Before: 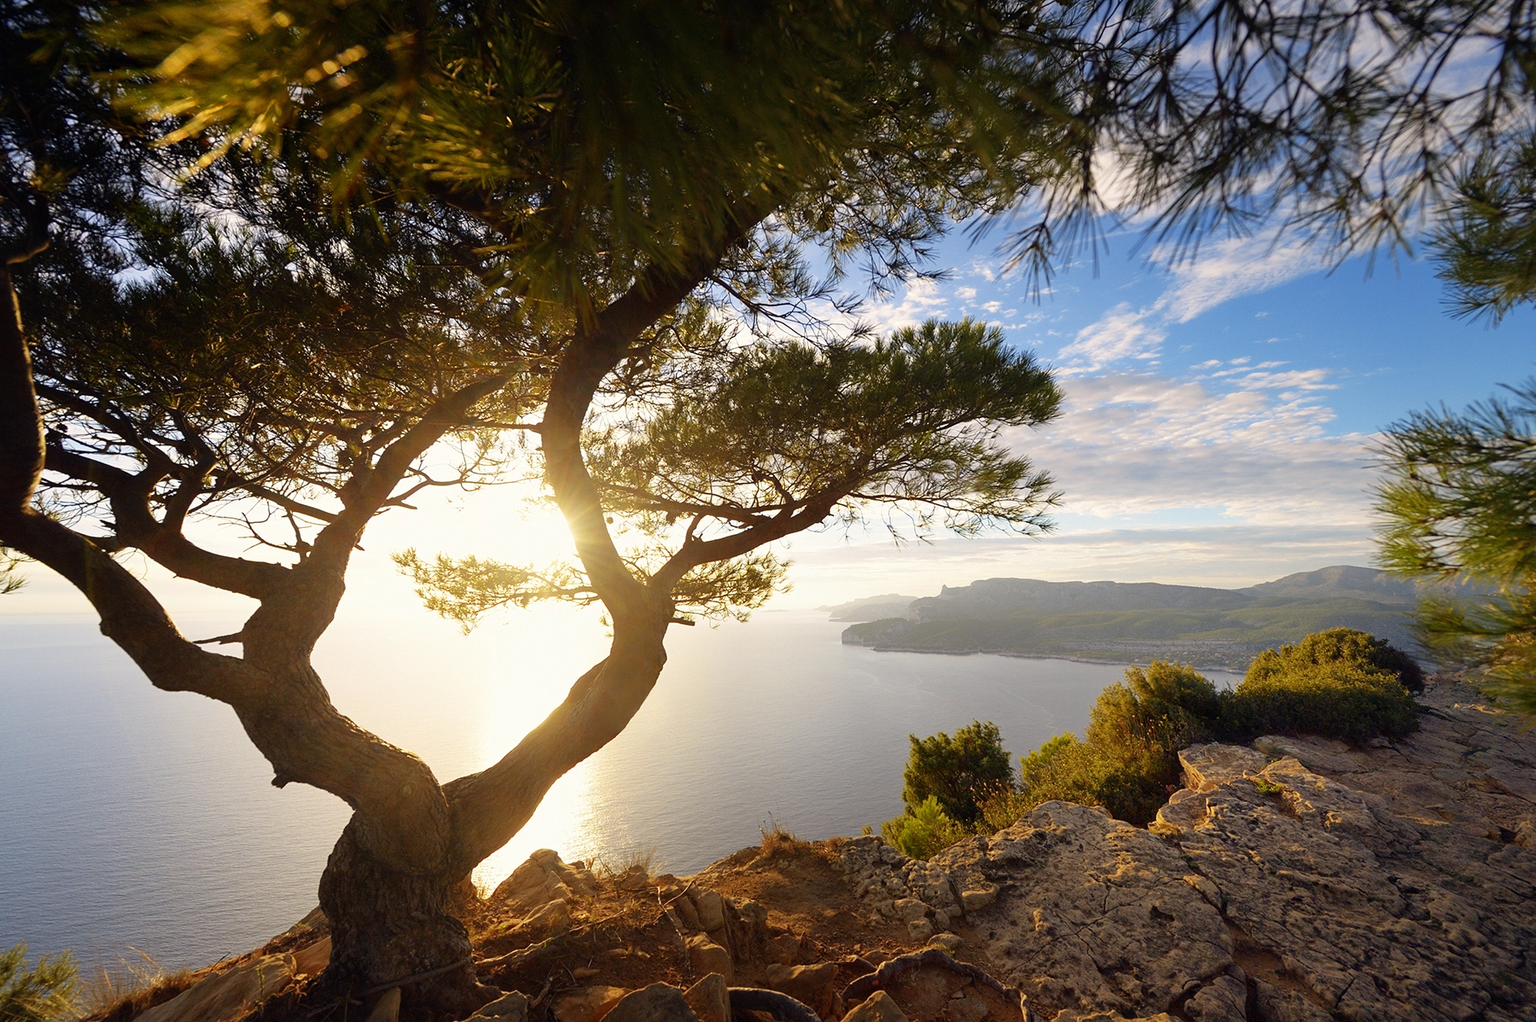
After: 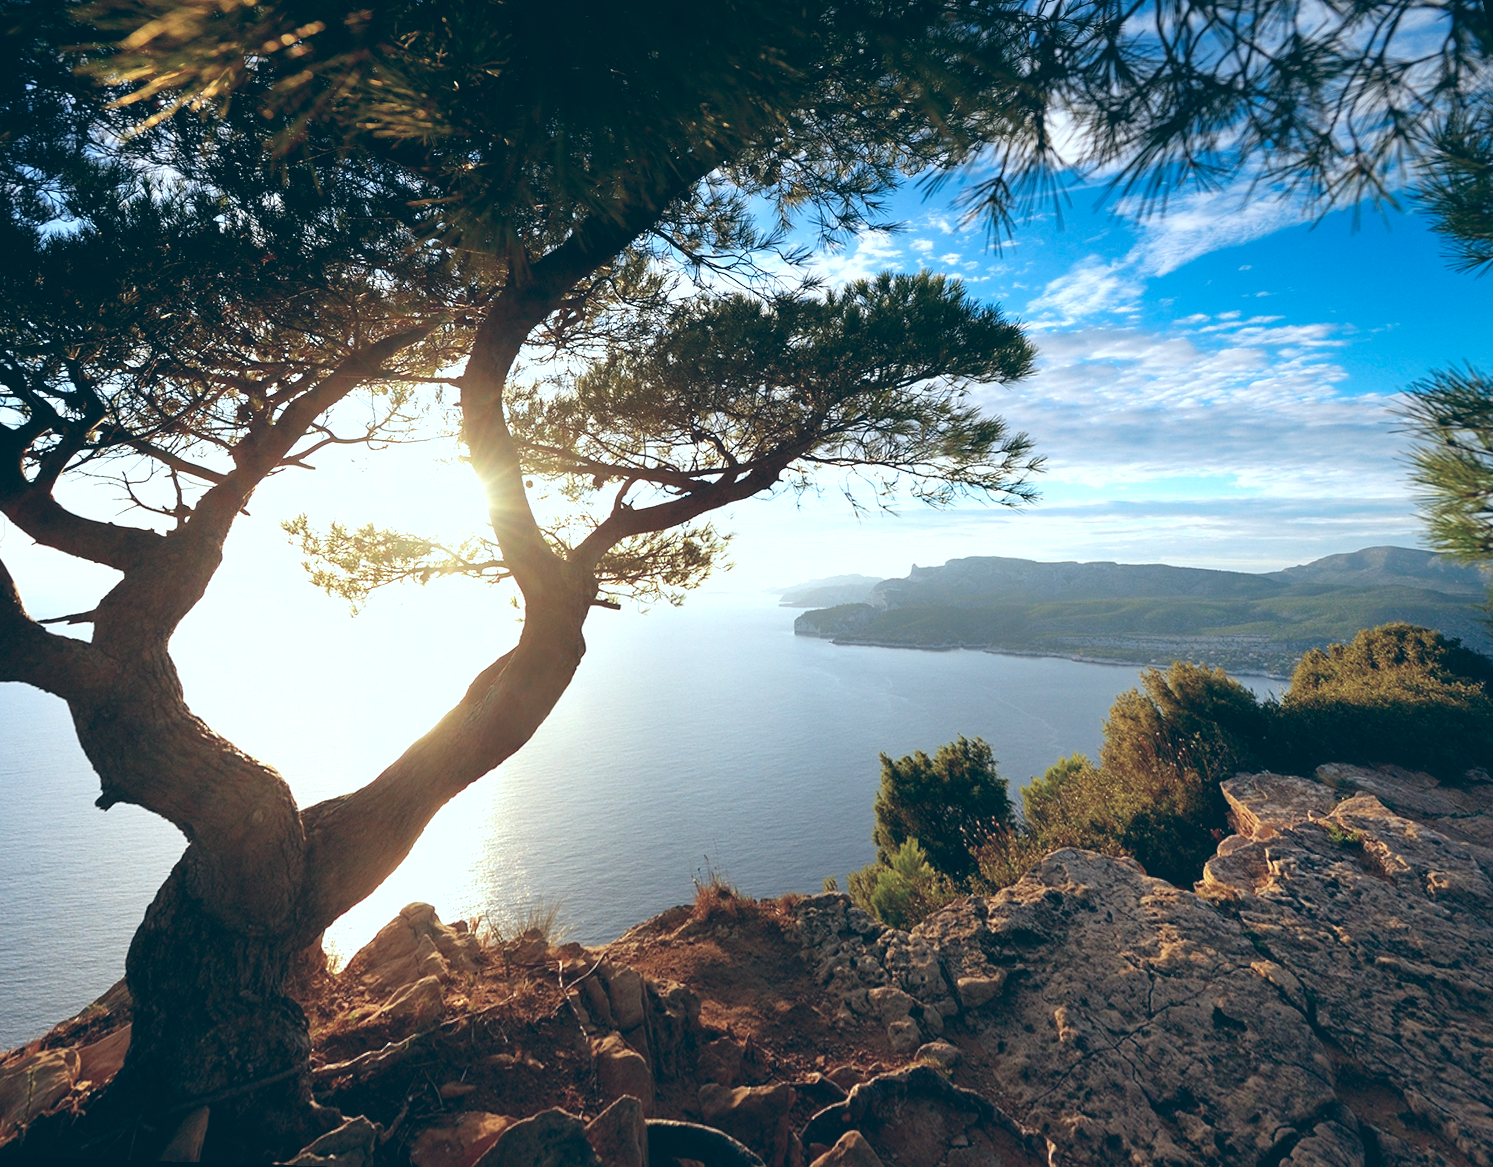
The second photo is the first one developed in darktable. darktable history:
color balance: lift [1.016, 0.983, 1, 1.017], gamma [0.958, 1, 1, 1], gain [0.981, 1.007, 0.993, 1.002], input saturation 118.26%, contrast 13.43%, contrast fulcrum 21.62%, output saturation 82.76%
rotate and perspective: rotation 0.72°, lens shift (vertical) -0.352, lens shift (horizontal) -0.051, crop left 0.152, crop right 0.859, crop top 0.019, crop bottom 0.964
color contrast: green-magenta contrast 0.84, blue-yellow contrast 0.86
color correction: highlights a* -10.69, highlights b* -19.19
